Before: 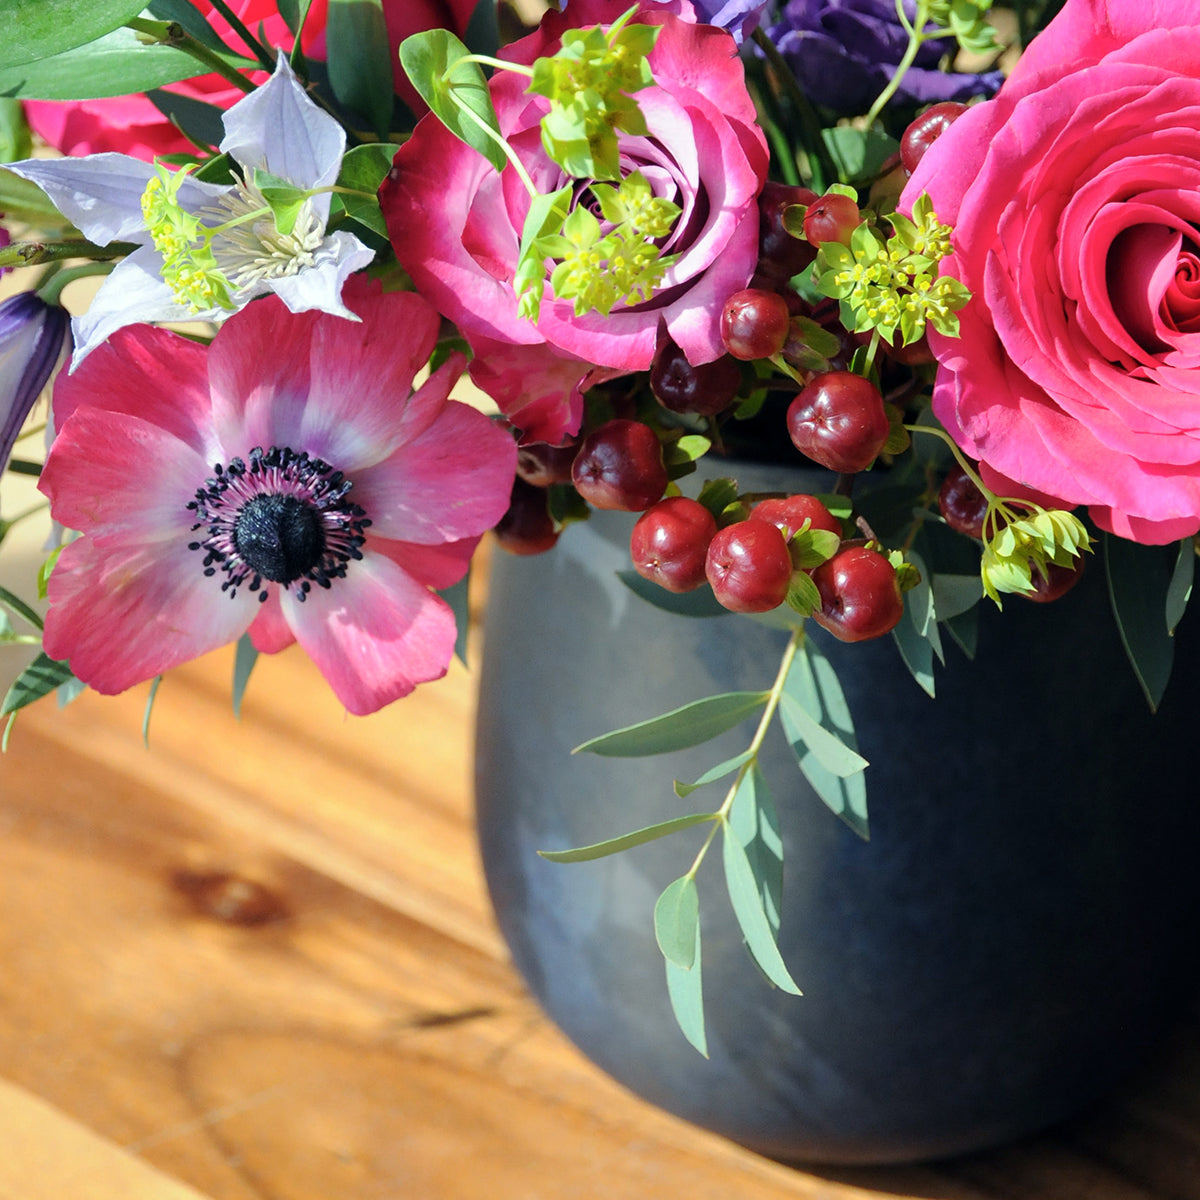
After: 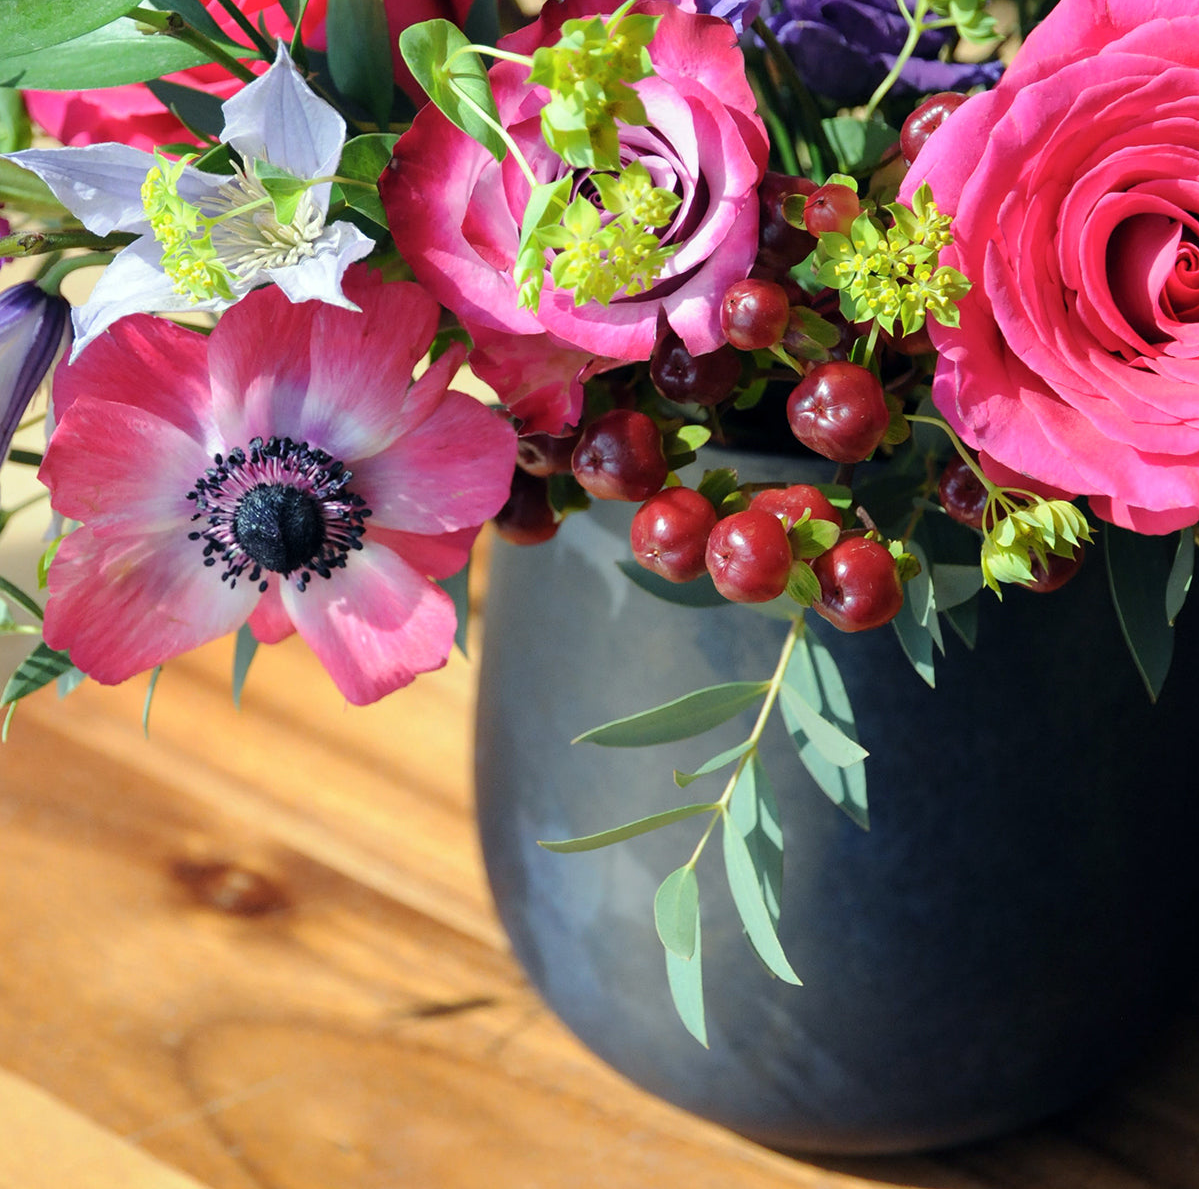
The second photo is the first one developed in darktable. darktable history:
crop: top 0.906%, right 0.043%
